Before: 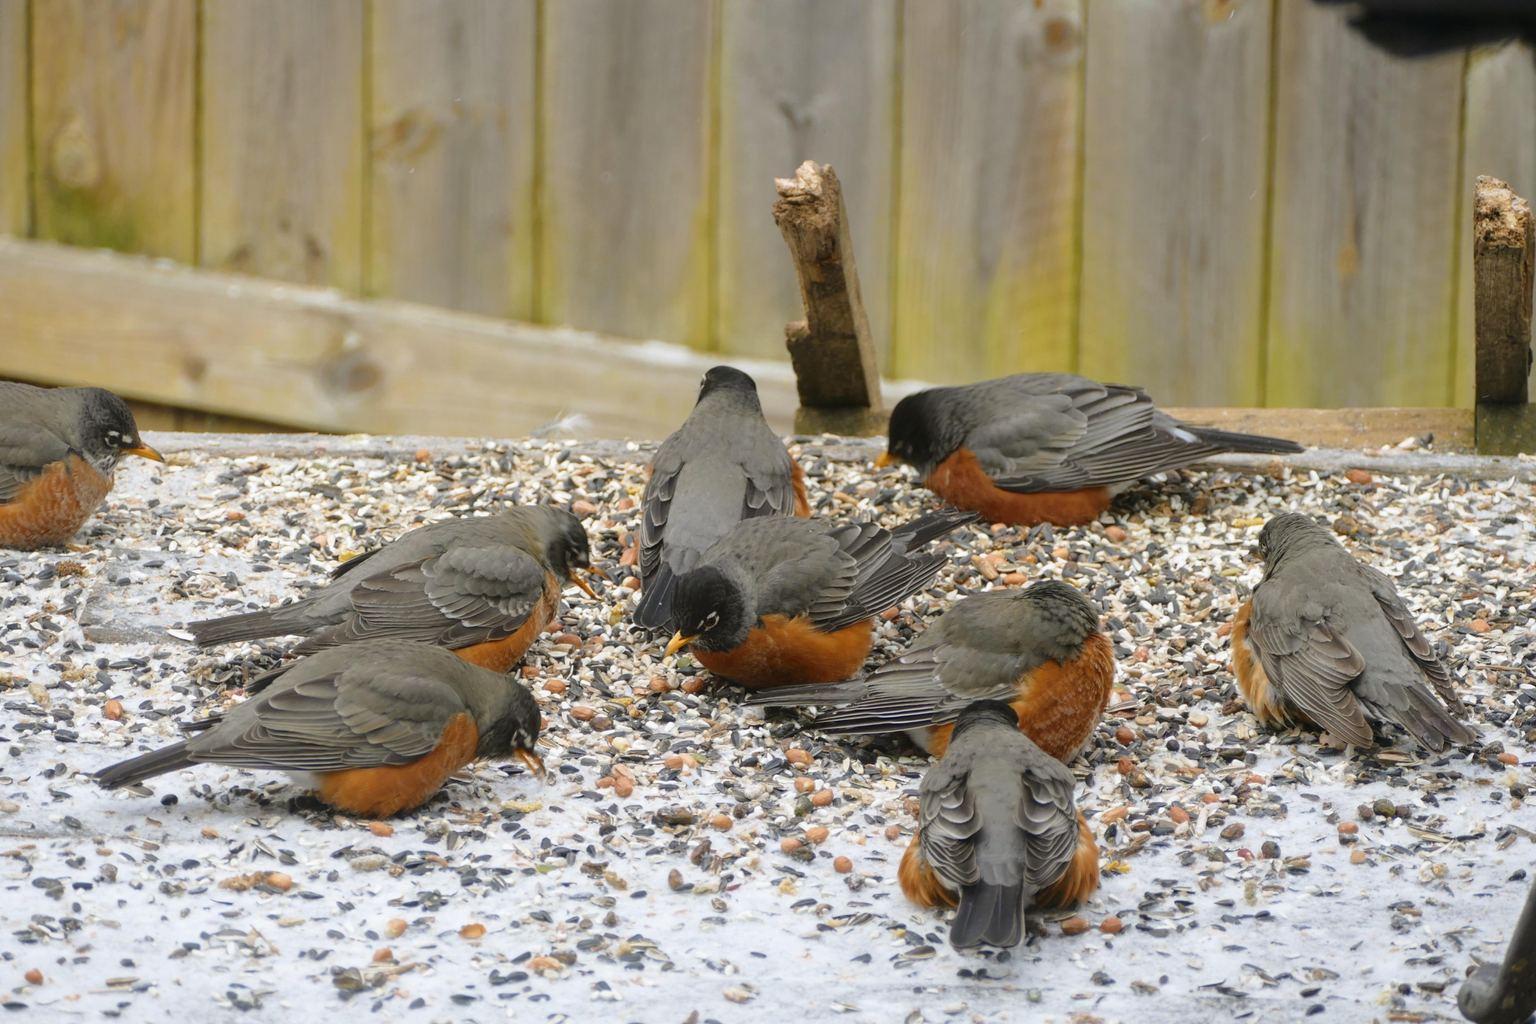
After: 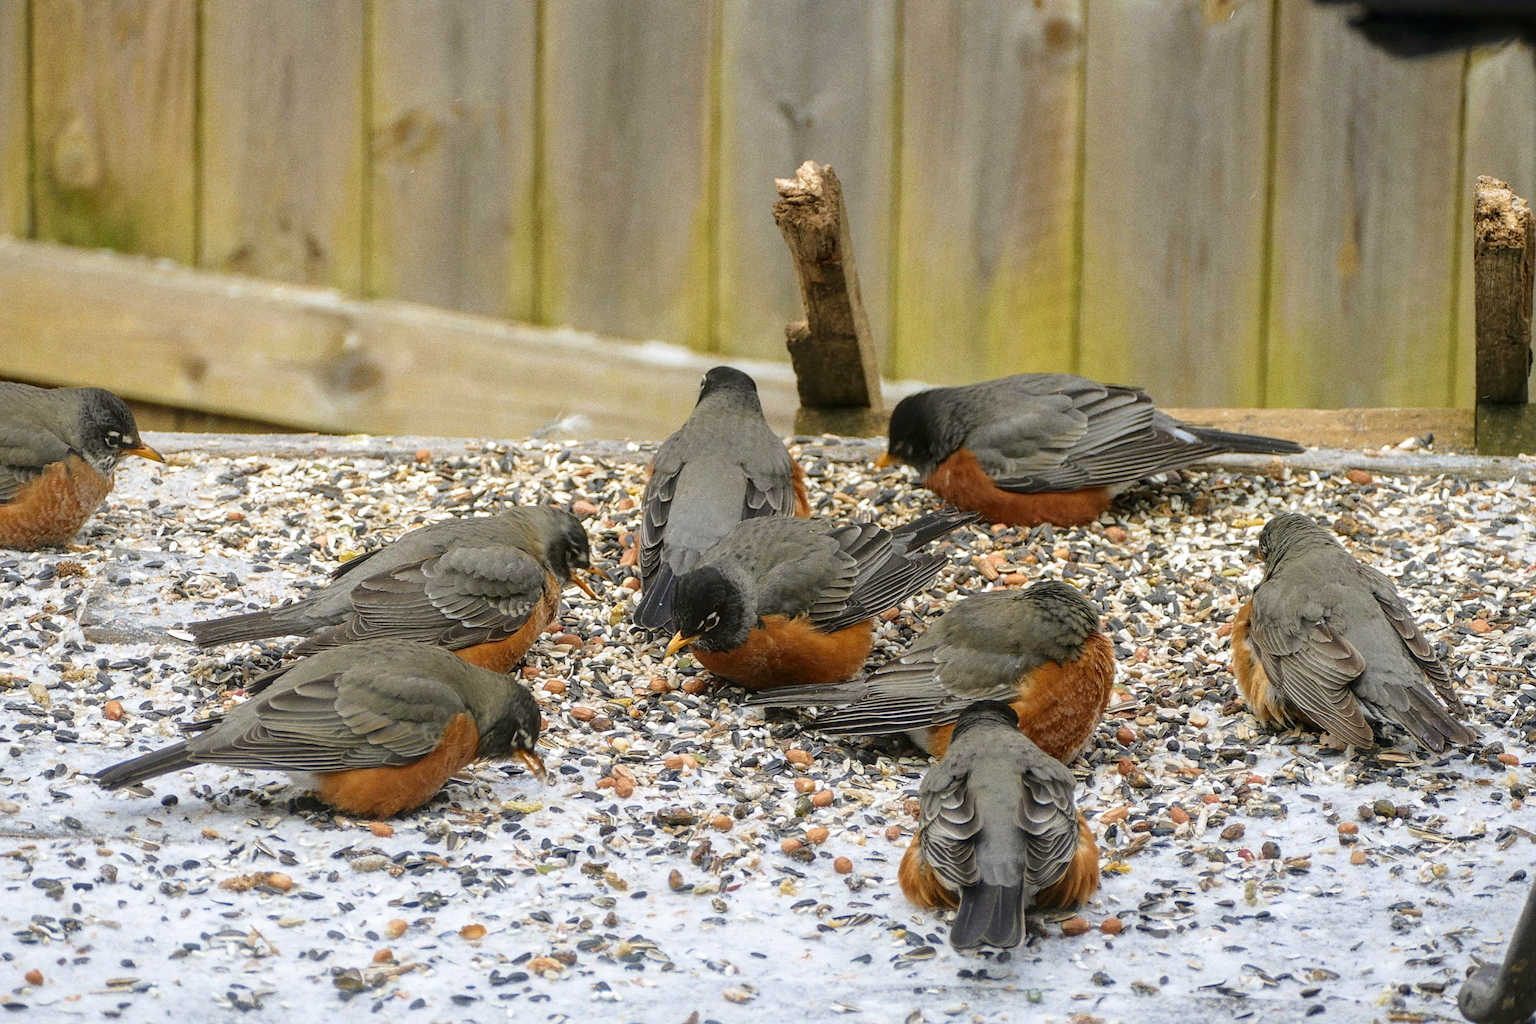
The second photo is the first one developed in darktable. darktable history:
grain: coarseness 0.09 ISO, strength 40%
sharpen: on, module defaults
local contrast: on, module defaults
velvia: on, module defaults
